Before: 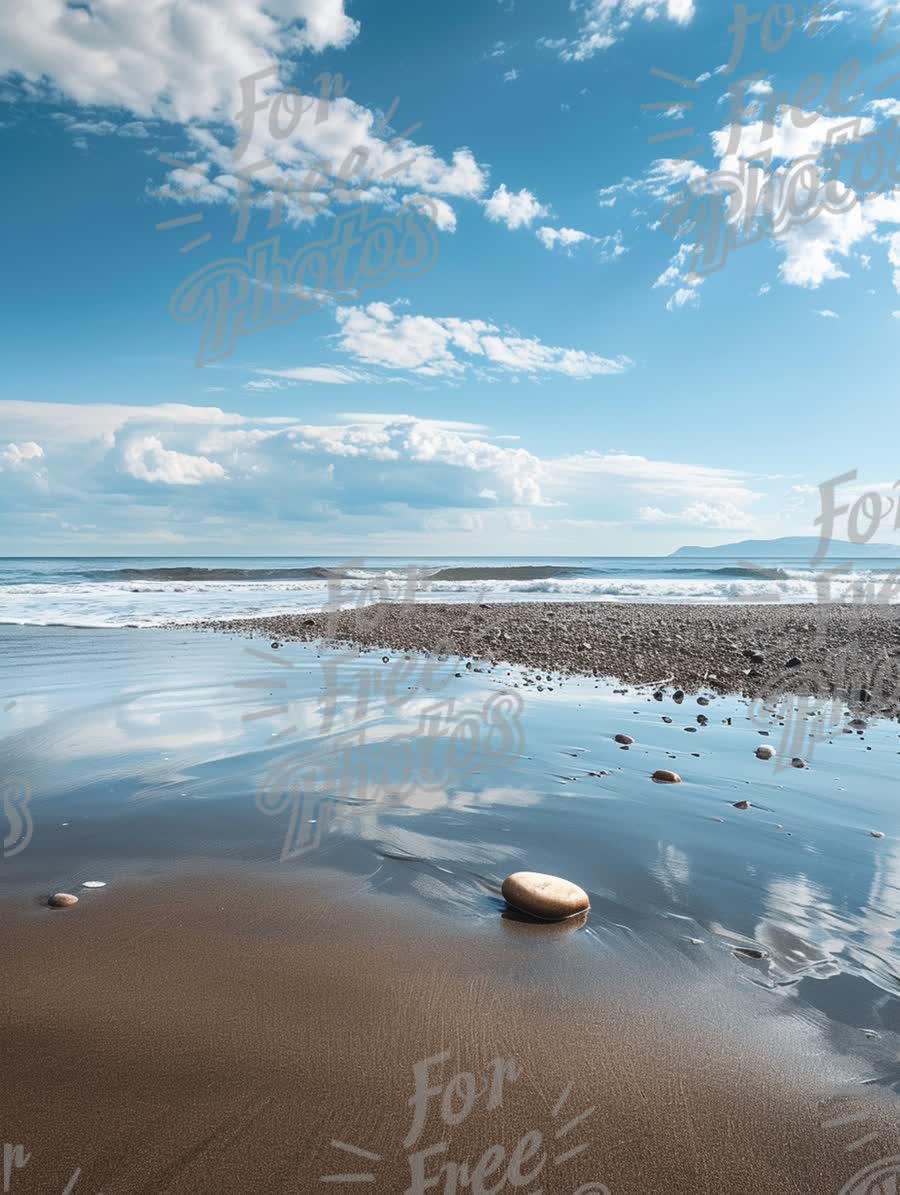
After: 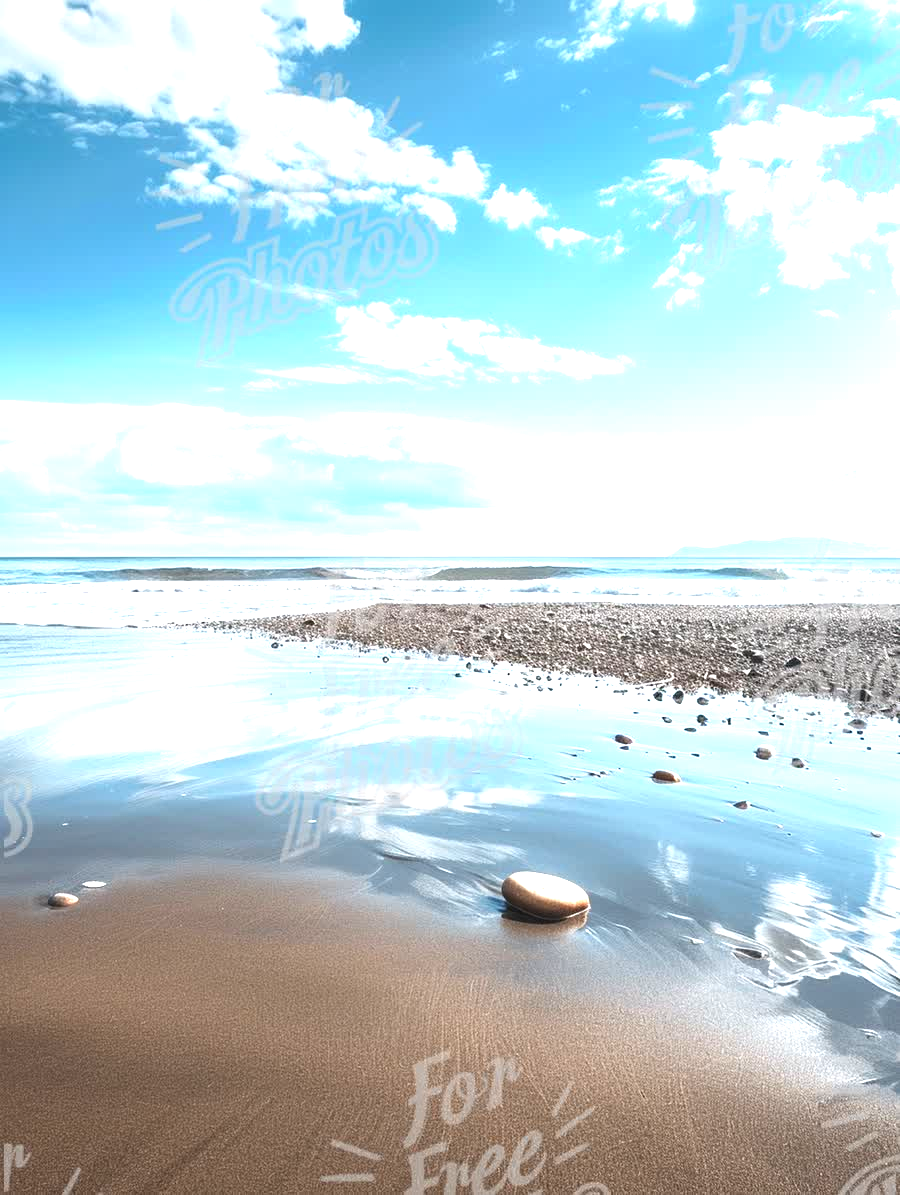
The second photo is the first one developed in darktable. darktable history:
exposure: exposure 1.261 EV, compensate highlight preservation false
